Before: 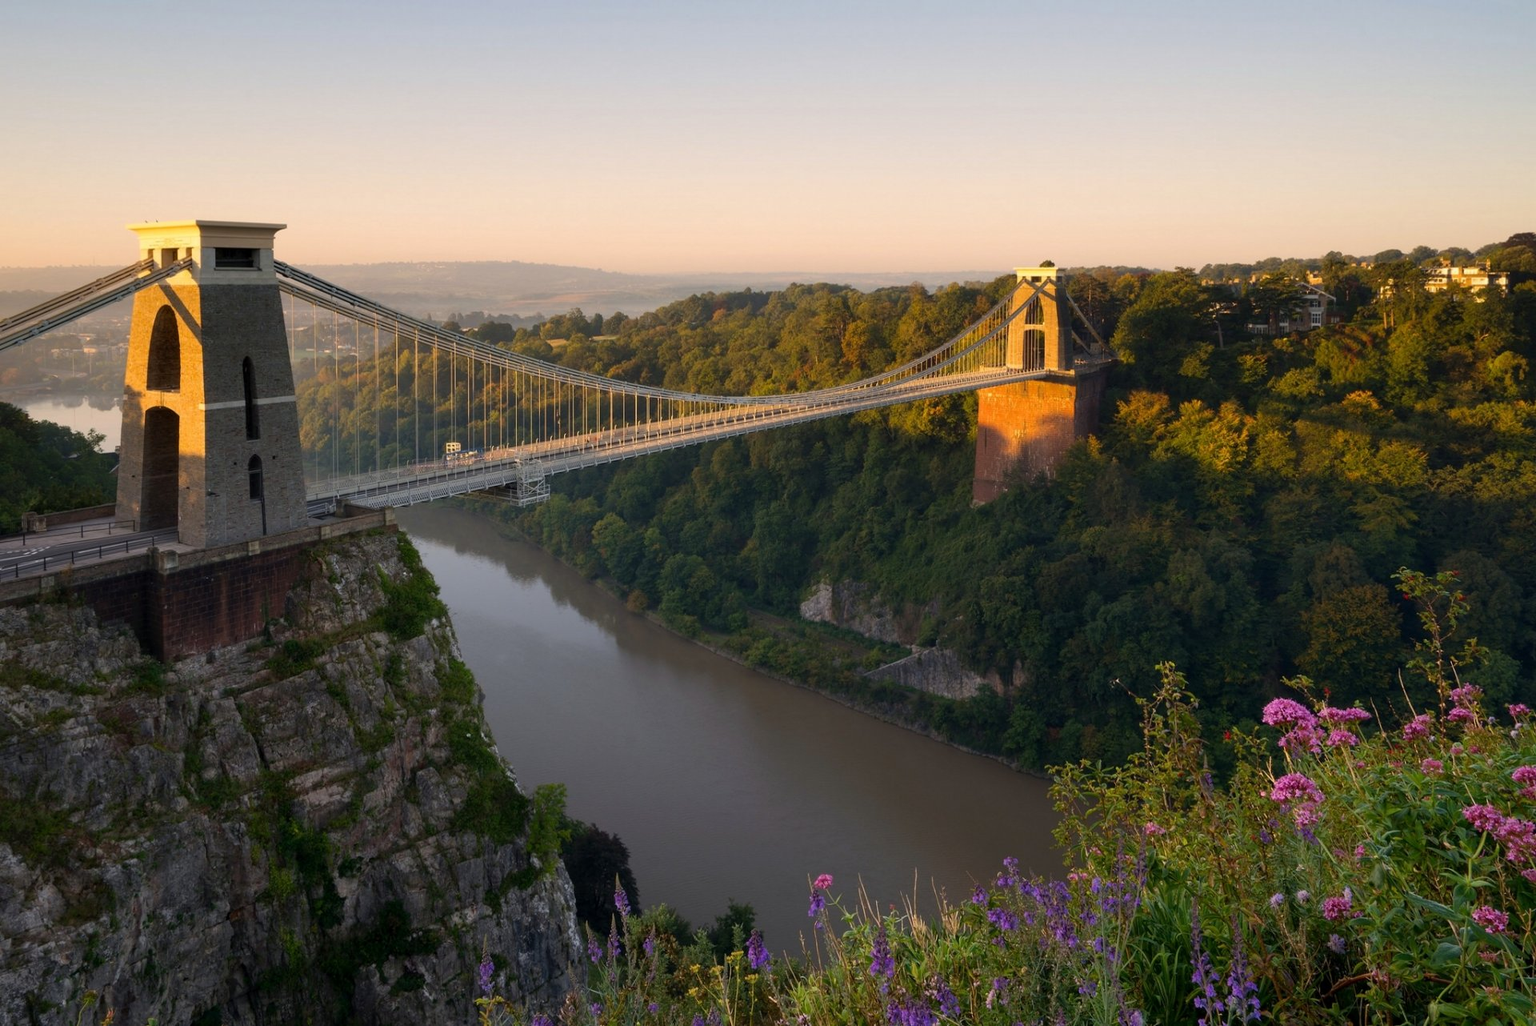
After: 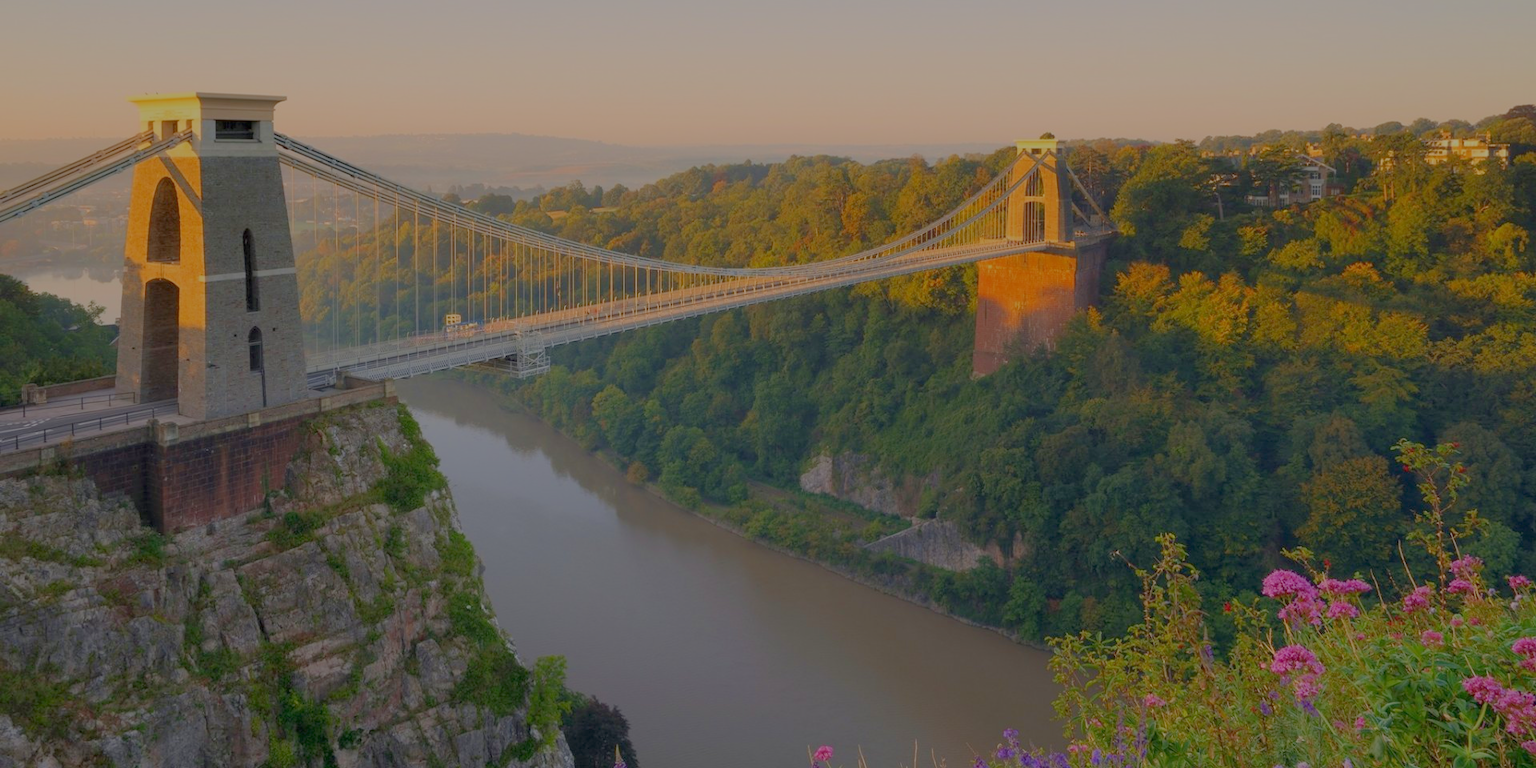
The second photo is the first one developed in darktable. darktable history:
filmic rgb: black relative exposure -16 EV, white relative exposure 8 EV, threshold 3 EV, hardness 4.17, latitude 50%, contrast 0.5, color science v5 (2021), contrast in shadows safe, contrast in highlights safe, enable highlight reconstruction true
crop and rotate: top 12.5%, bottom 12.5%
local contrast: mode bilateral grid, contrast 100, coarseness 100, detail 91%, midtone range 0.2
